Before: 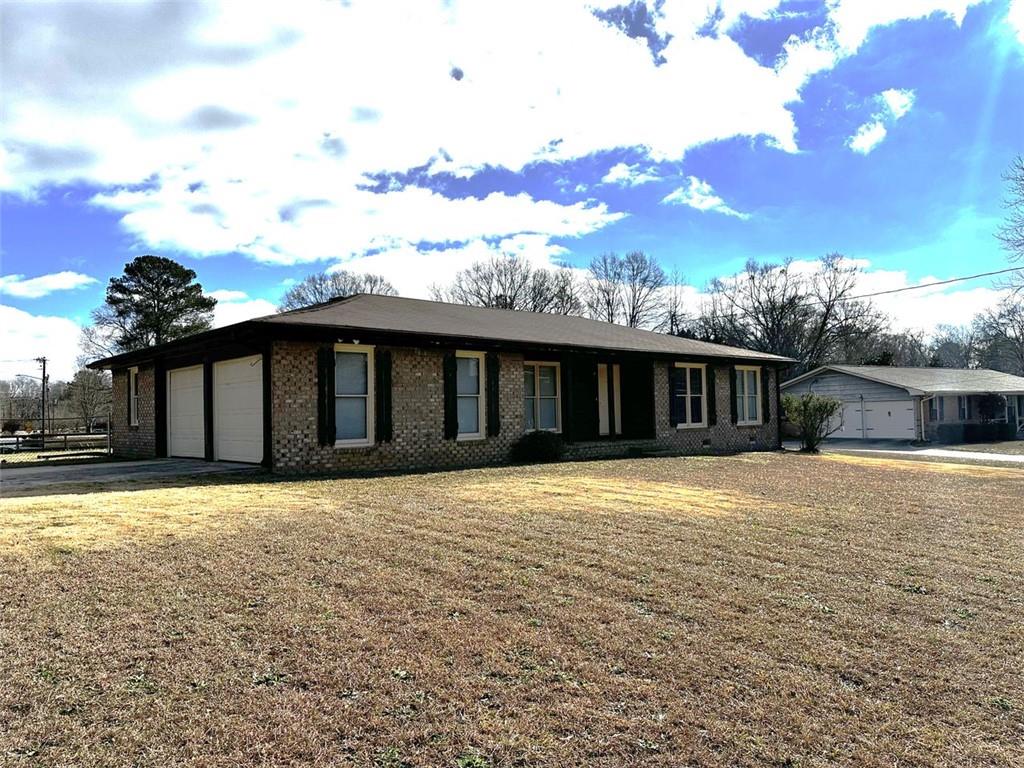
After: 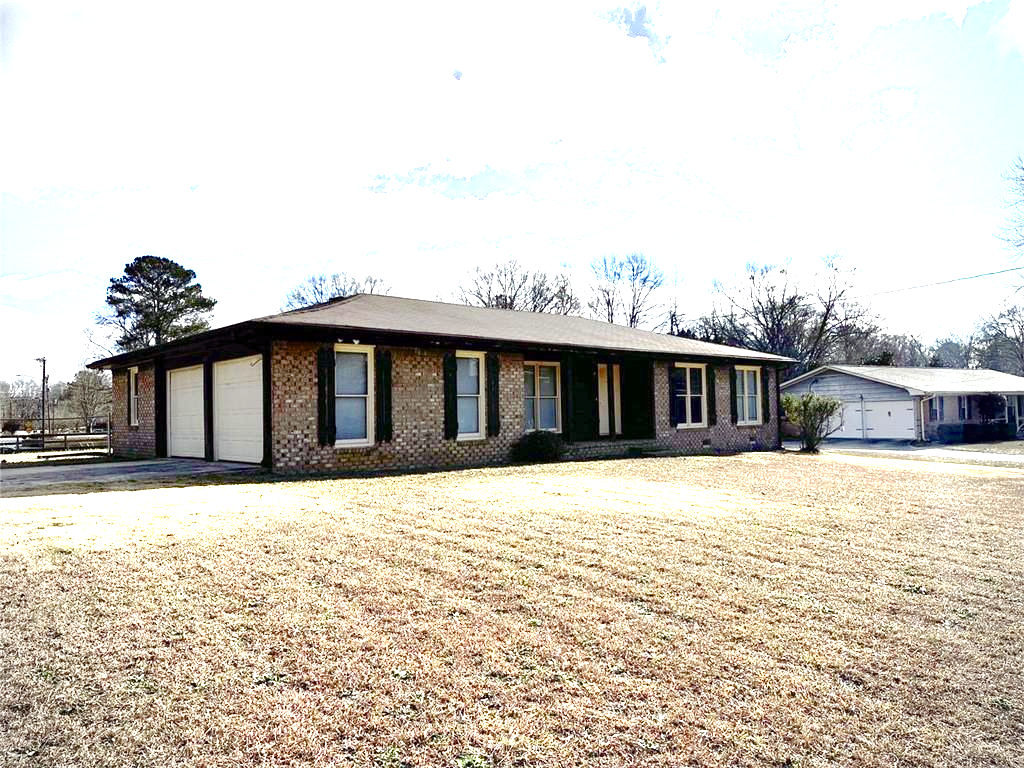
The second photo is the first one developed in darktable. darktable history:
exposure: exposure 1.152 EV, compensate highlight preservation false
color balance rgb: shadows lift › luminance 0.64%, shadows lift › chroma 6.813%, shadows lift › hue 300.45°, perceptual saturation grading › global saturation 20%, perceptual saturation grading › highlights -50.569%, perceptual saturation grading › shadows 30.005%, perceptual brilliance grading › global brilliance 10.653%, global vibrance 16.391%, saturation formula JzAzBz (2021)
vignetting: fall-off radius 61.04%, brightness -0.709, saturation -0.477
